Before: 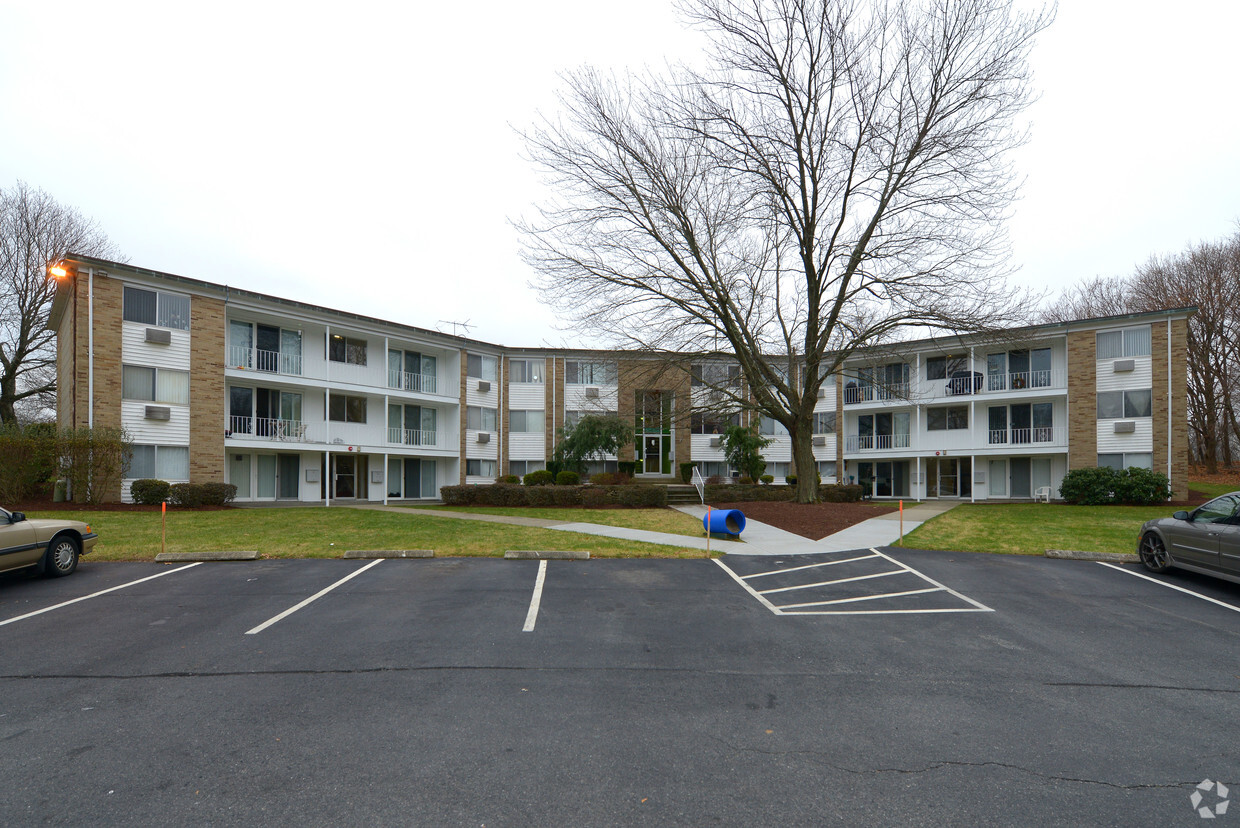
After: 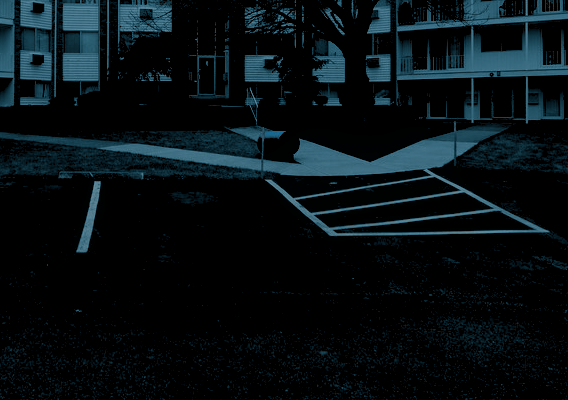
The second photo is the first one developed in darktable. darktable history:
local contrast: detail 110%
exposure: exposure -2.002 EV, compensate highlight preservation false
crop: left 35.976%, top 45.819%, right 18.162%, bottom 5.807%
split-toning: shadows › hue 212.4°, balance -70
contrast brightness saturation: contrast 0.2, brightness 0.2, saturation 0.8
rgb levels: levels [[0.034, 0.472, 0.904], [0, 0.5, 1], [0, 0.5, 1]]
color balance rgb: perceptual saturation grading › global saturation 20%, perceptual saturation grading › highlights -25%, perceptual saturation grading › shadows 25%
